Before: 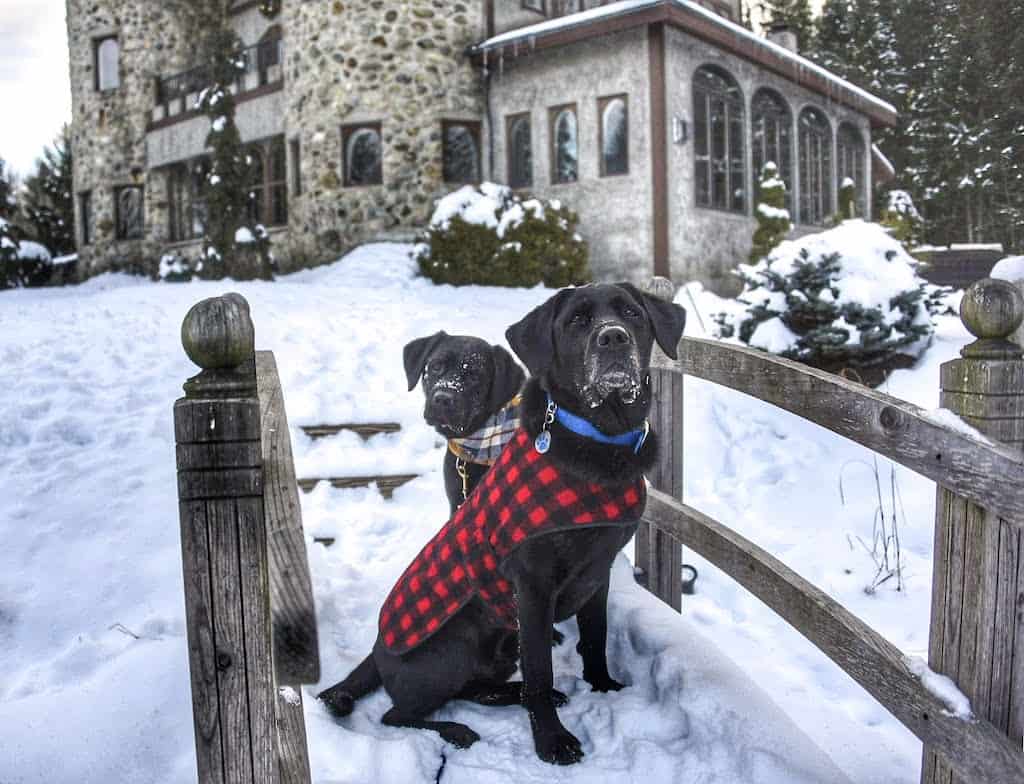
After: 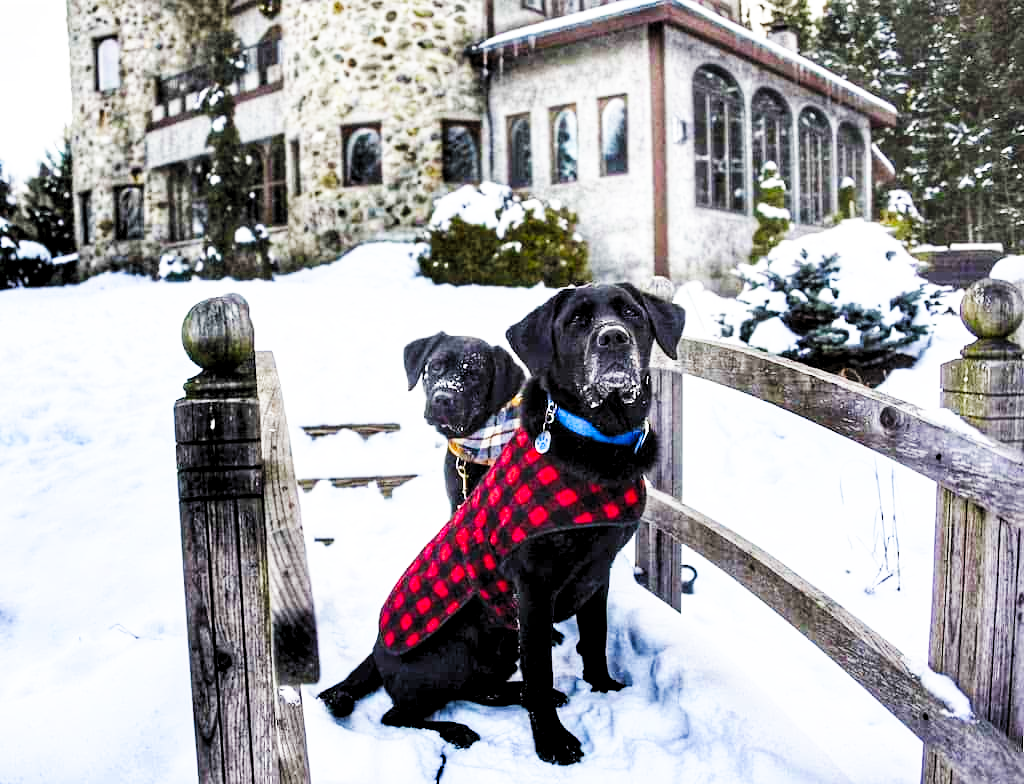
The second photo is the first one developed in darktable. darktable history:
base curve: curves: ch0 [(0, 0) (0.007, 0.004) (0.027, 0.03) (0.046, 0.07) (0.207, 0.54) (0.442, 0.872) (0.673, 0.972) (1, 1)], preserve colors none
contrast brightness saturation: saturation 0.494
levels: levels [0.116, 0.574, 1]
